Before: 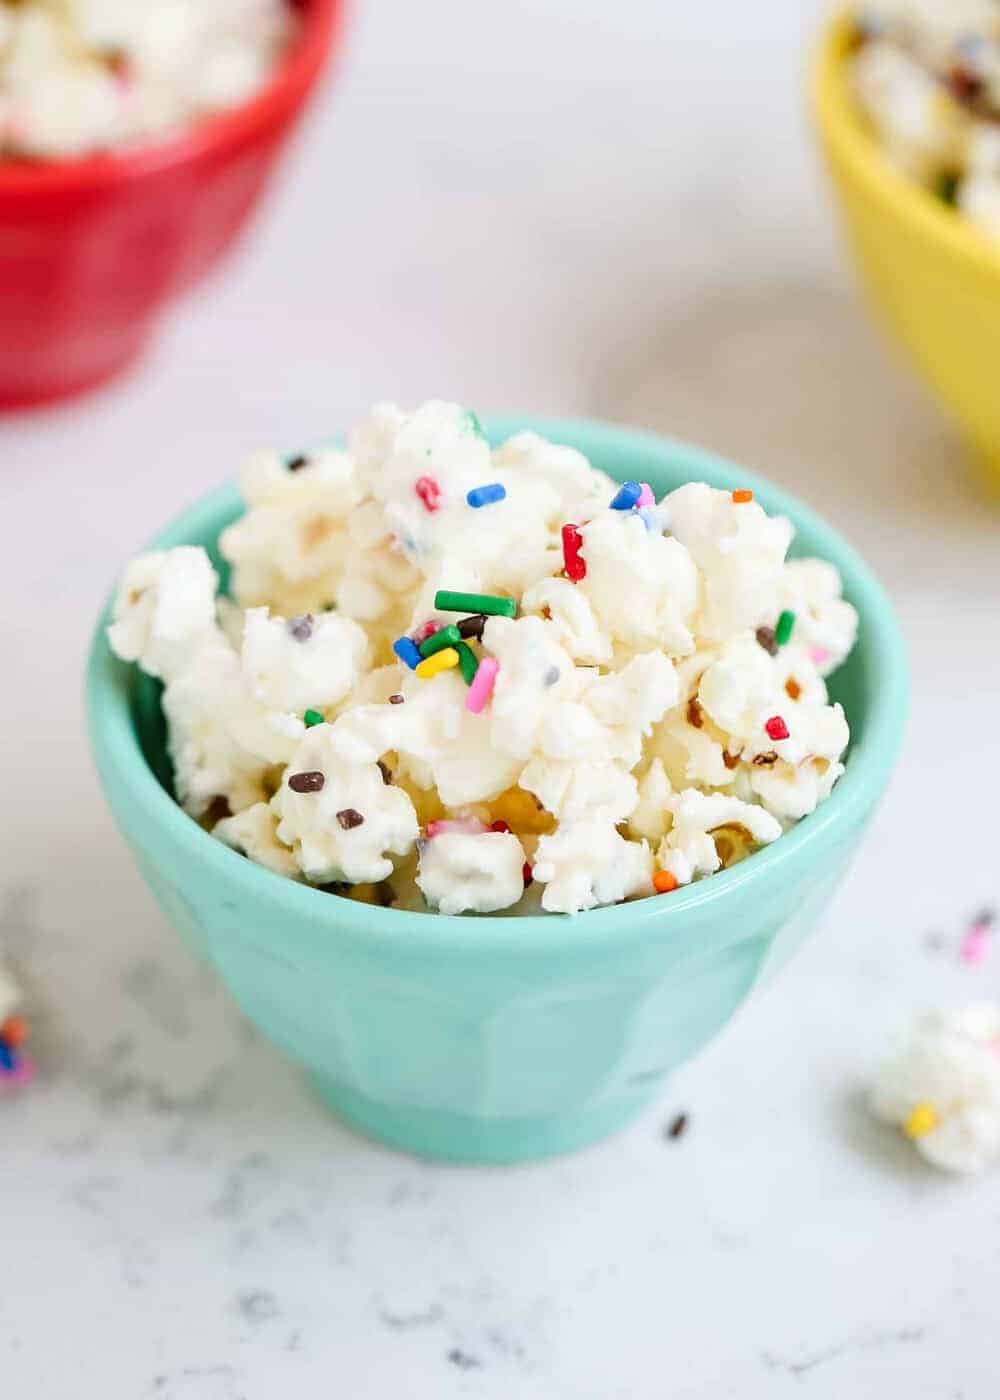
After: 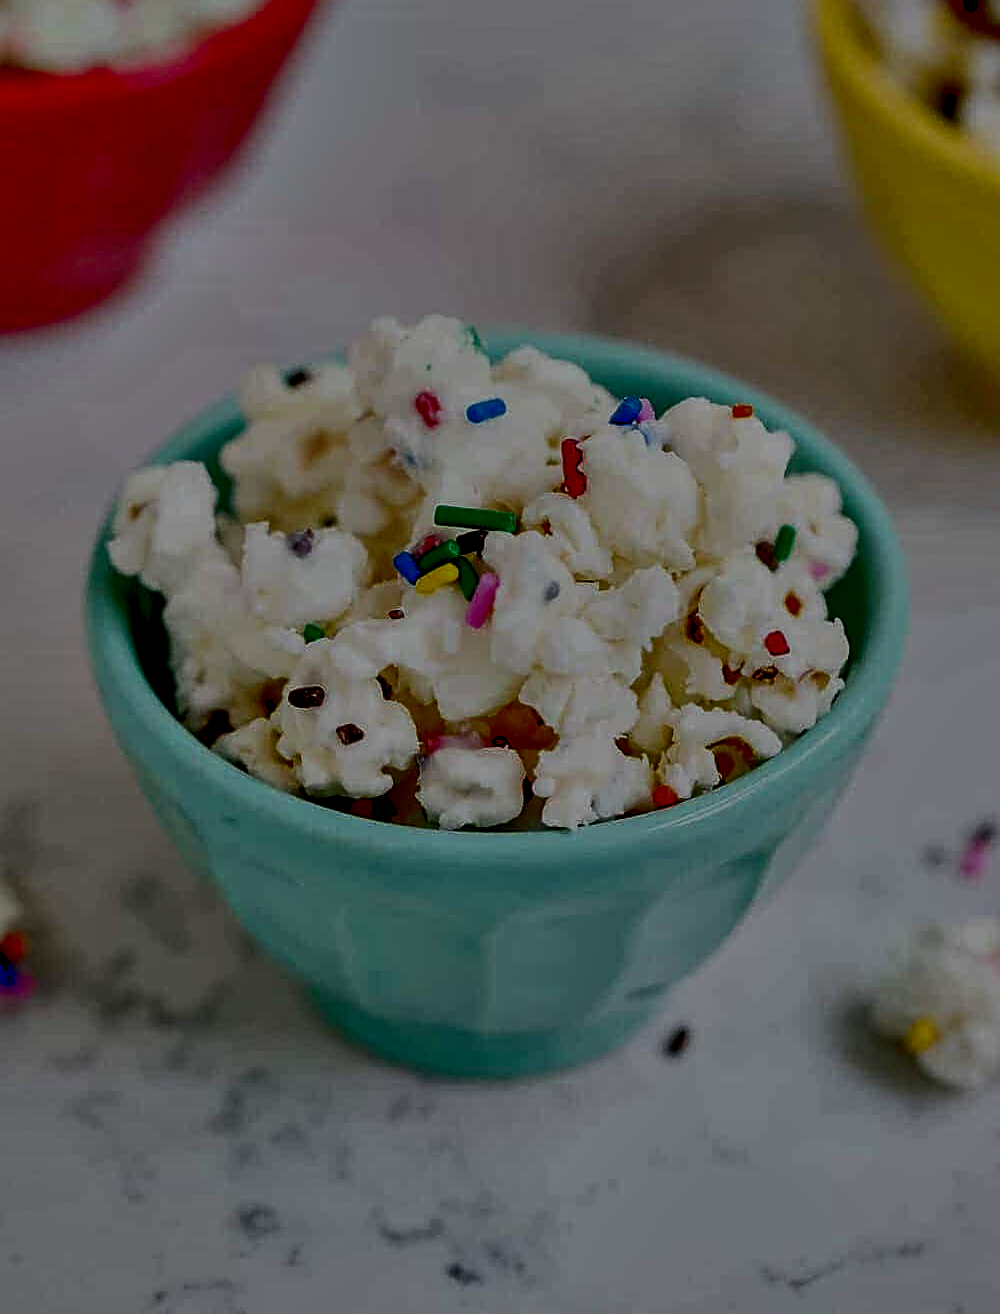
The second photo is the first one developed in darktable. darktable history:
local contrast: on, module defaults
contrast equalizer: octaves 7, y [[0.6 ×6], [0.55 ×6], [0 ×6], [0 ×6], [0 ×6]]
sharpen: on, module defaults
contrast brightness saturation: contrast 0.213, brightness -0.104, saturation 0.211
exposure: exposure -2.025 EV, compensate exposure bias true, compensate highlight preservation false
shadows and highlights: on, module defaults
crop and rotate: top 6.1%
